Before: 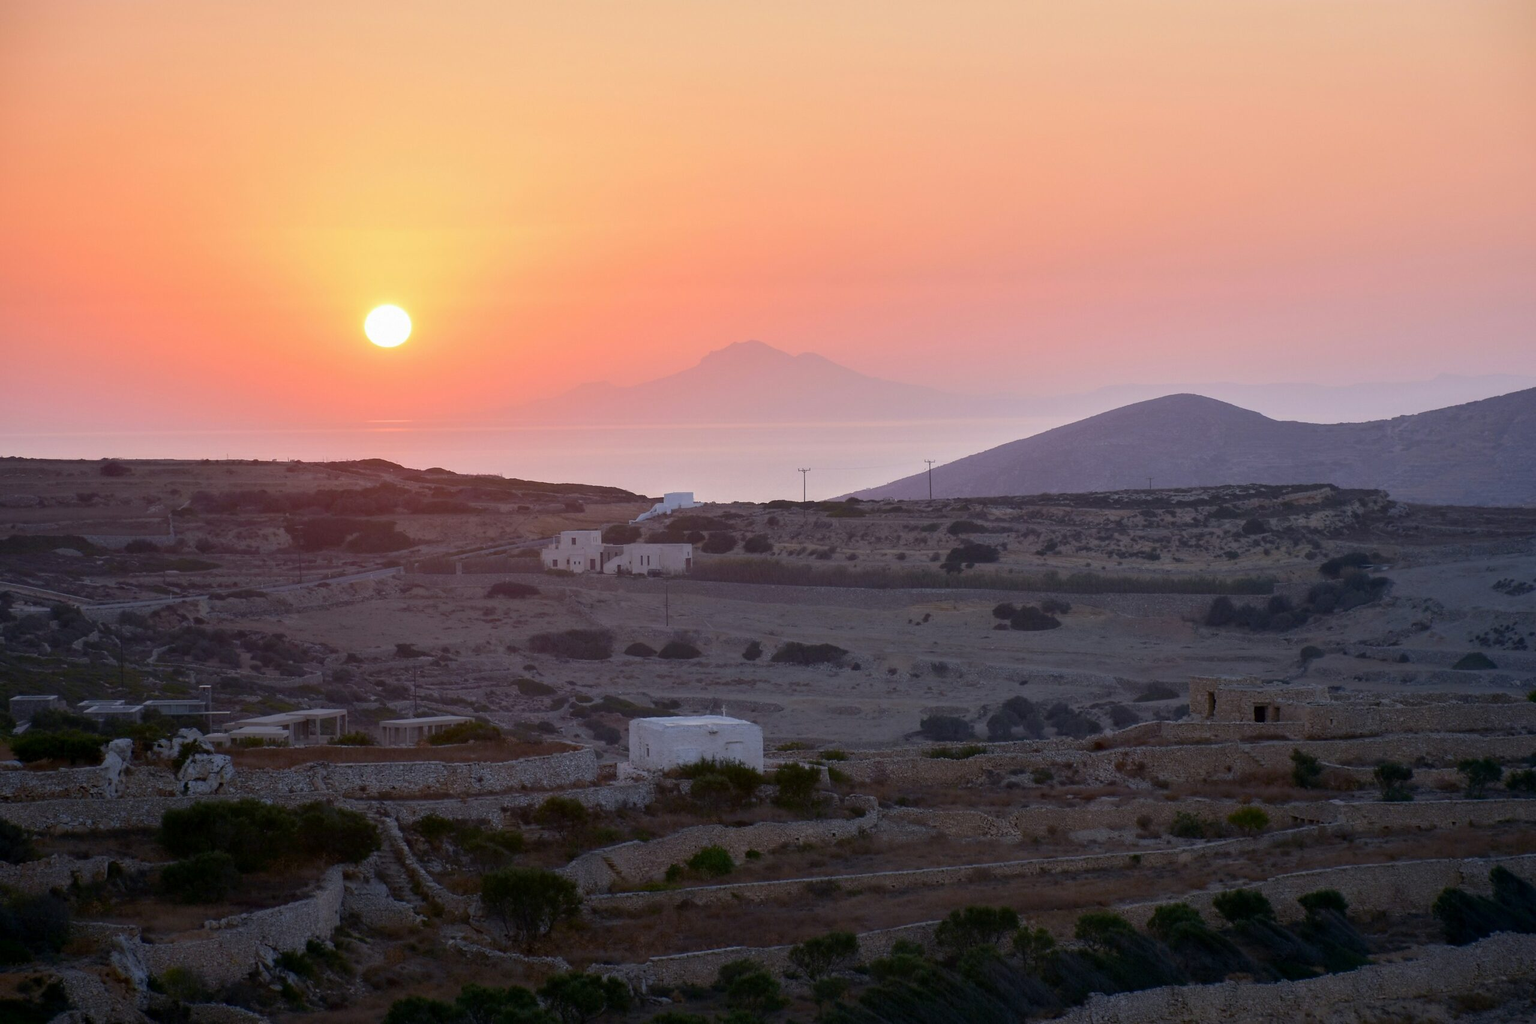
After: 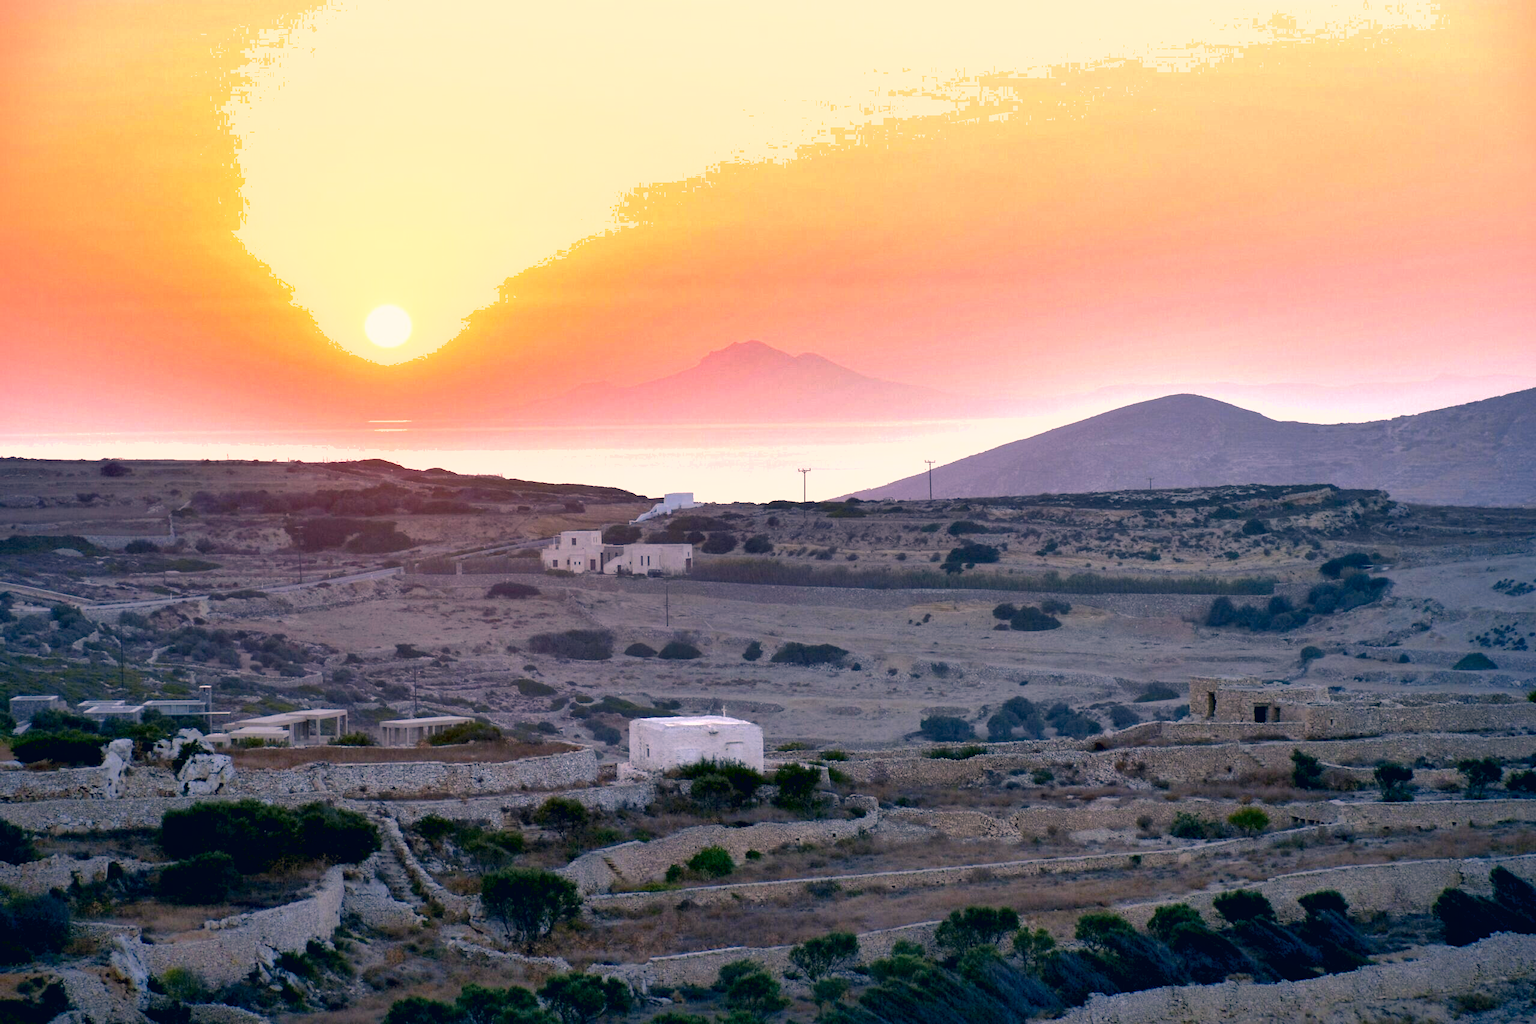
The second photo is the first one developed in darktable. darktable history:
color correction: highlights a* 10.36, highlights b* 14.19, shadows a* -9.77, shadows b* -14.92
shadows and highlights: on, module defaults
contrast equalizer: octaves 7, y [[0.6 ×6], [0.55 ×6], [0 ×6], [0 ×6], [0 ×6]]
contrast brightness saturation: contrast 0.012, saturation -0.047
exposure: black level correction 0, exposure 0.85 EV, compensate exposure bias true, compensate highlight preservation false
